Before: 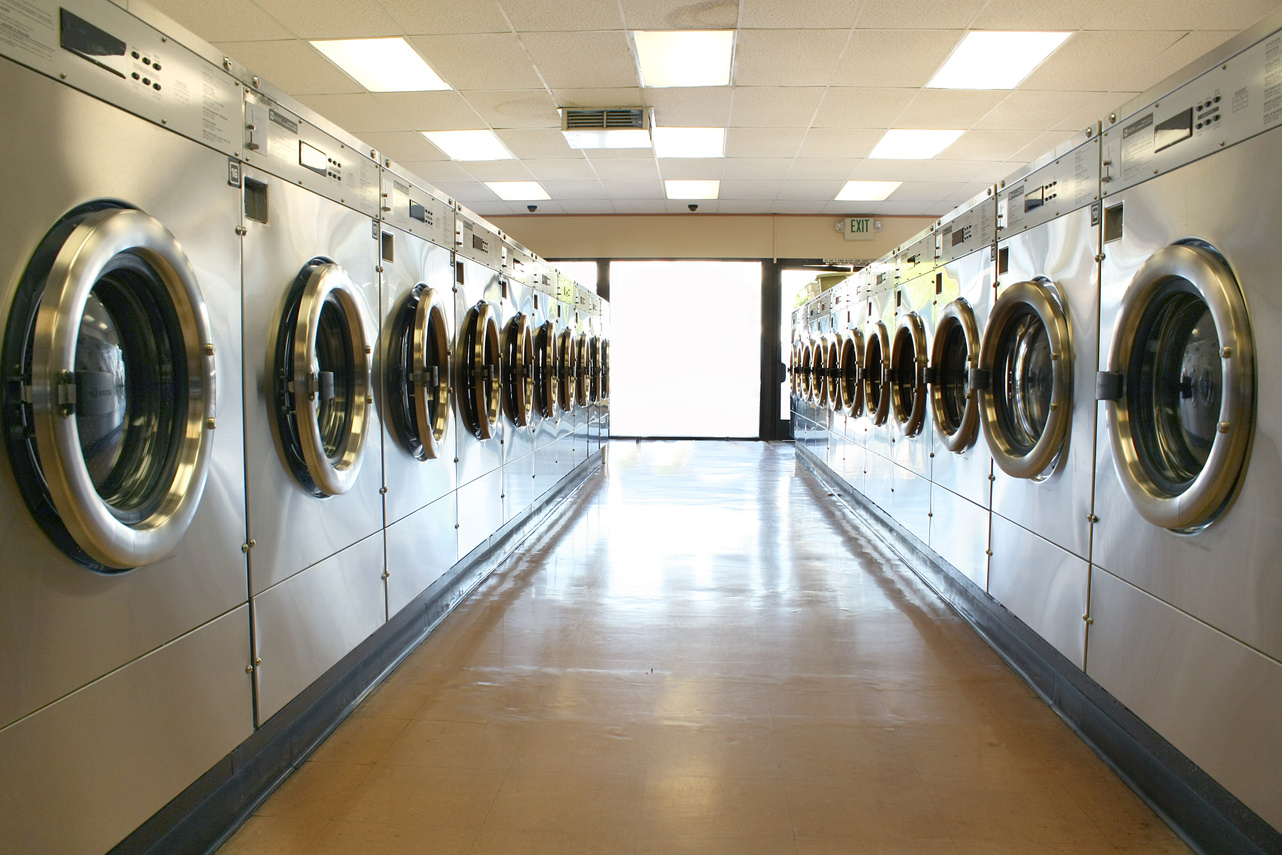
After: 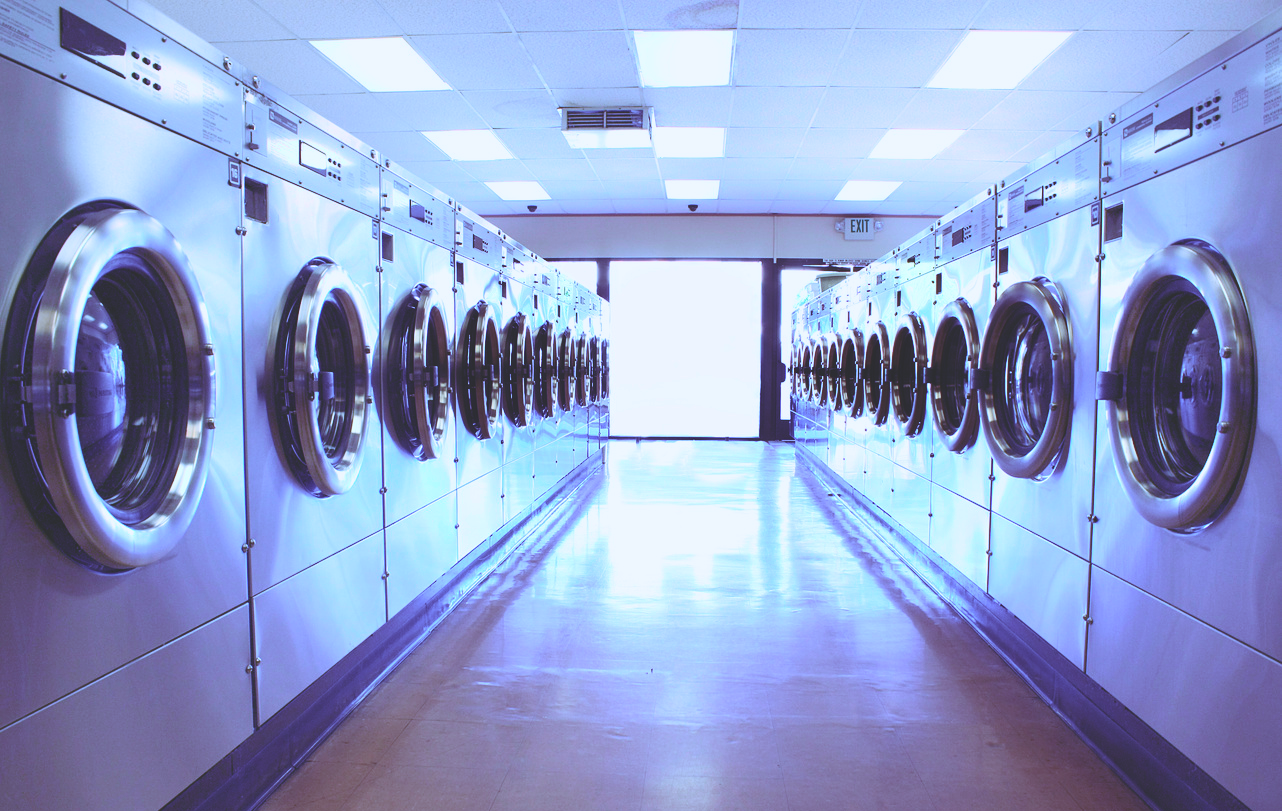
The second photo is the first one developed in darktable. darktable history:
tone curve: curves: ch0 [(0, 0.023) (0.113, 0.081) (0.204, 0.197) (0.498, 0.608) (0.709, 0.819) (0.984, 0.961)]; ch1 [(0, 0) (0.172, 0.123) (0.317, 0.272) (0.414, 0.382) (0.476, 0.479) (0.505, 0.501) (0.528, 0.54) (0.618, 0.647) (0.709, 0.764) (1, 1)]; ch2 [(0, 0) (0.411, 0.424) (0.492, 0.502) (0.521, 0.521) (0.55, 0.576) (0.686, 0.638) (1, 1)], color space Lab, independent channels, preserve colors none
white balance: red 0.98, blue 1.61
rgb curve: curves: ch0 [(0, 0.186) (0.314, 0.284) (0.576, 0.466) (0.805, 0.691) (0.936, 0.886)]; ch1 [(0, 0.186) (0.314, 0.284) (0.581, 0.534) (0.771, 0.746) (0.936, 0.958)]; ch2 [(0, 0.216) (0.275, 0.39) (1, 1)], mode RGB, independent channels, compensate middle gray true, preserve colors none
crop and rotate: top 0%, bottom 5.097%
